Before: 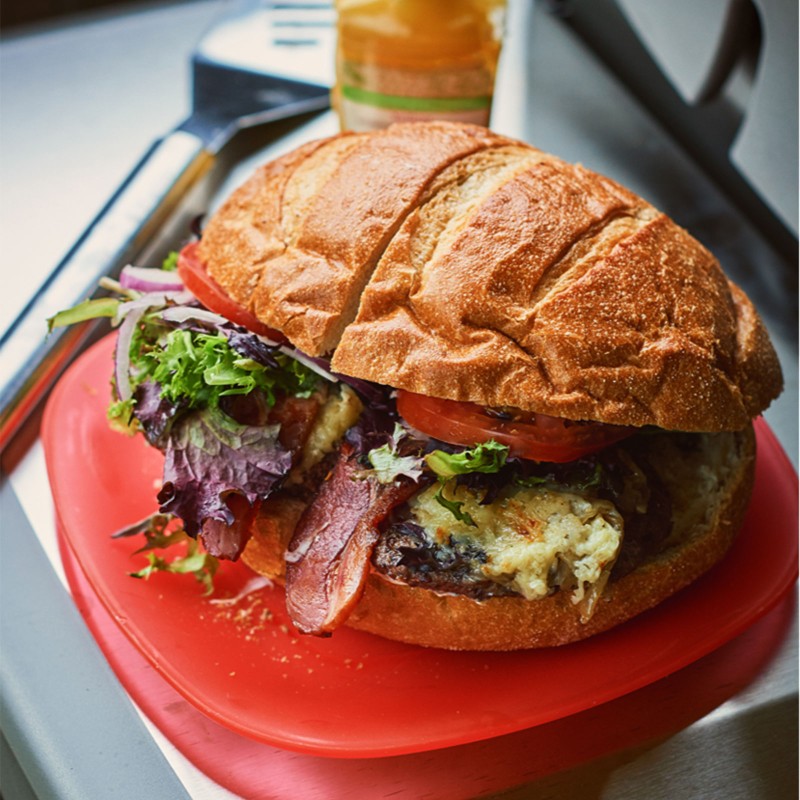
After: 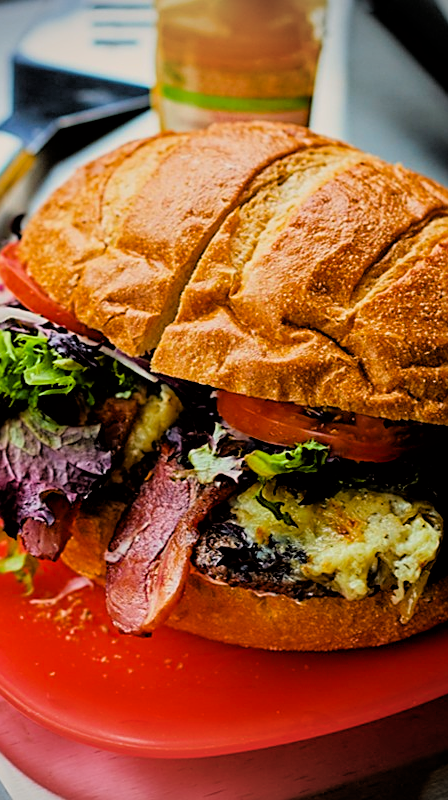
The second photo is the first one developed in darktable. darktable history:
sharpen: on, module defaults
filmic rgb: black relative exposure -3.37 EV, white relative exposure 3.46 EV, threshold 2.99 EV, structure ↔ texture 99.25%, hardness 2.36, contrast 1.104, color science v6 (2022), enable highlight reconstruction true
color balance rgb: perceptual saturation grading › global saturation 25.463%, global vibrance 20%
crop and rotate: left 22.624%, right 21.319%
vignetting: fall-off start 97.24%, brightness -0.327, width/height ratio 1.18
